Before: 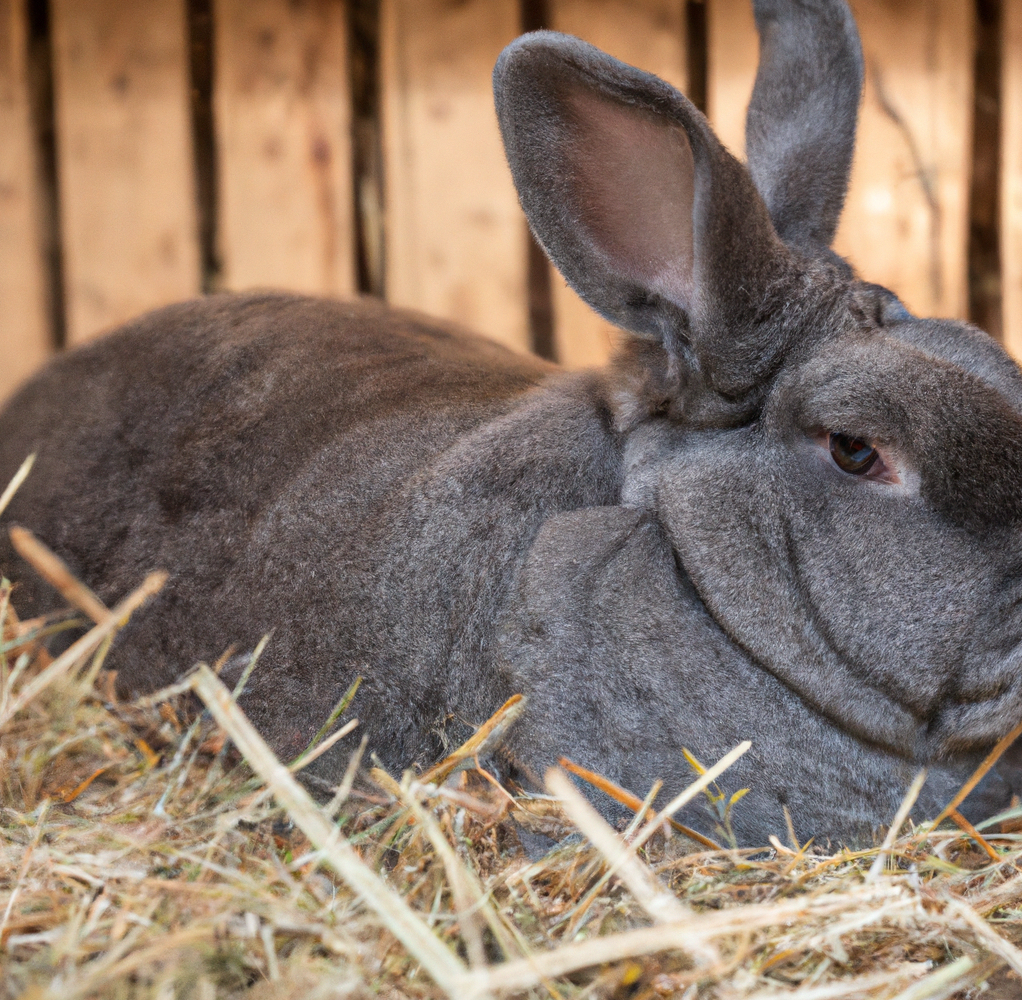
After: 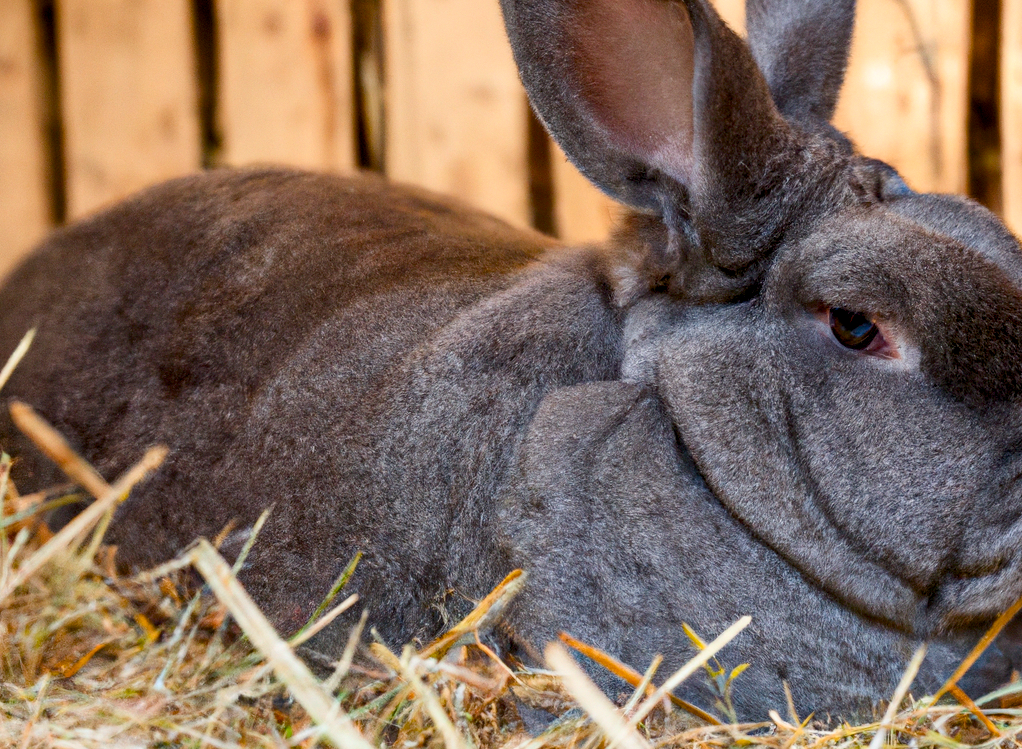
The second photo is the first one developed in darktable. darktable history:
crop and rotate: top 12.533%, bottom 12.508%
contrast brightness saturation: contrast 0.142
color balance rgb: power › hue 62.29°, global offset › luminance -0.863%, perceptual saturation grading › global saturation 20%, perceptual saturation grading › highlights -14.361%, perceptual saturation grading › shadows 49.694%, global vibrance 20%
